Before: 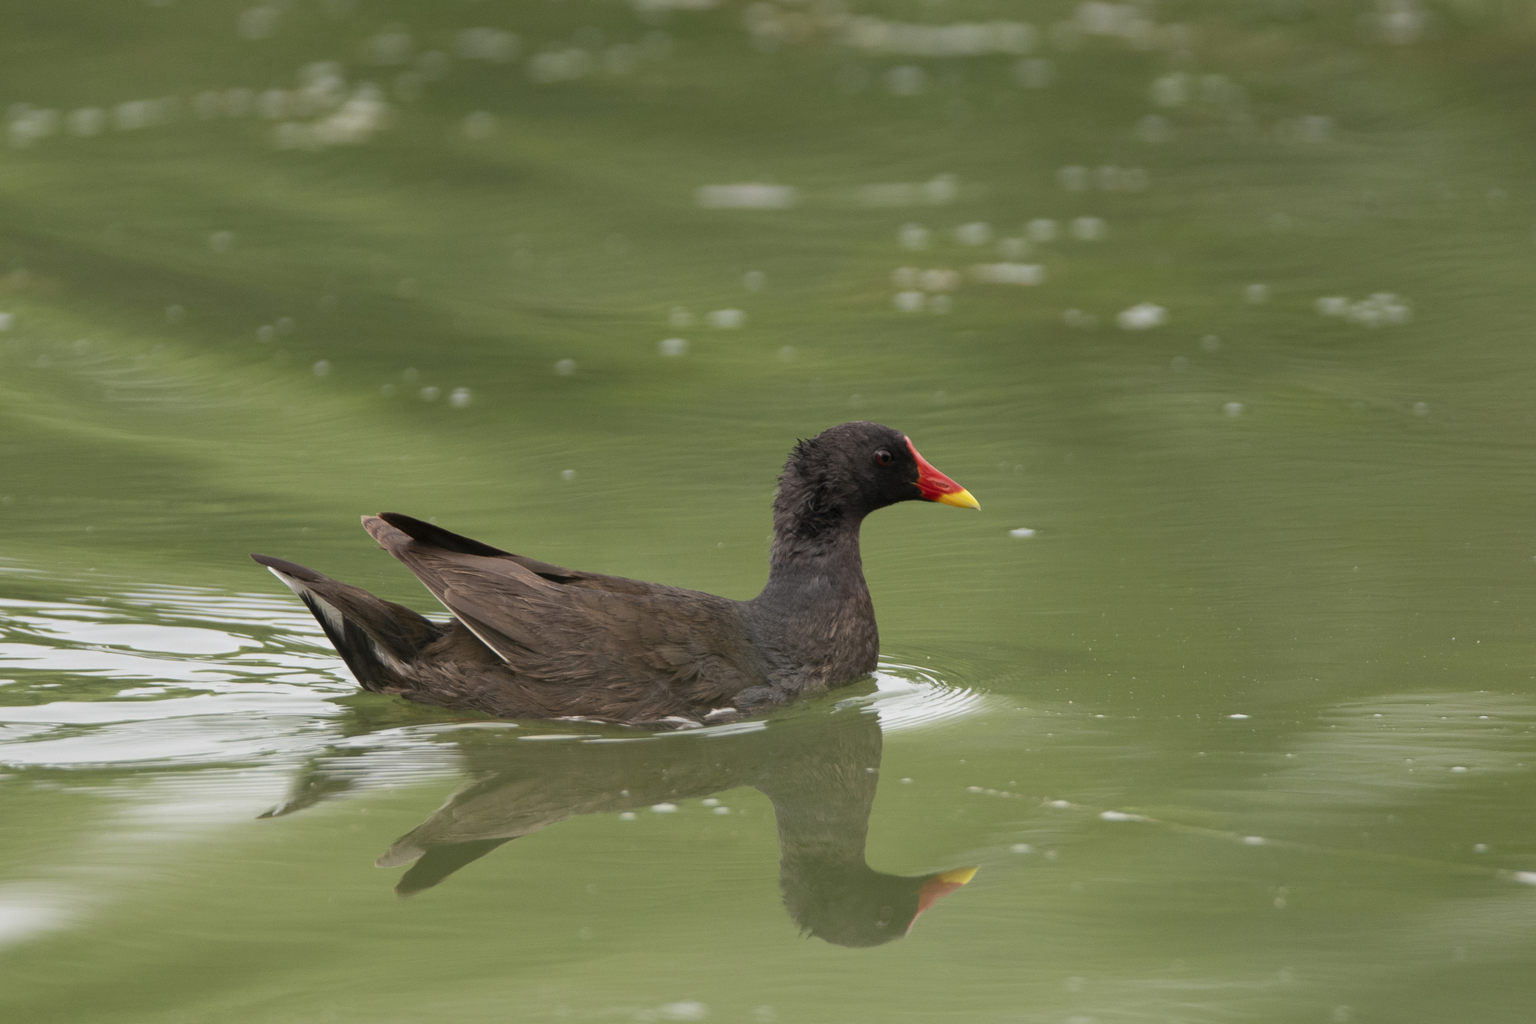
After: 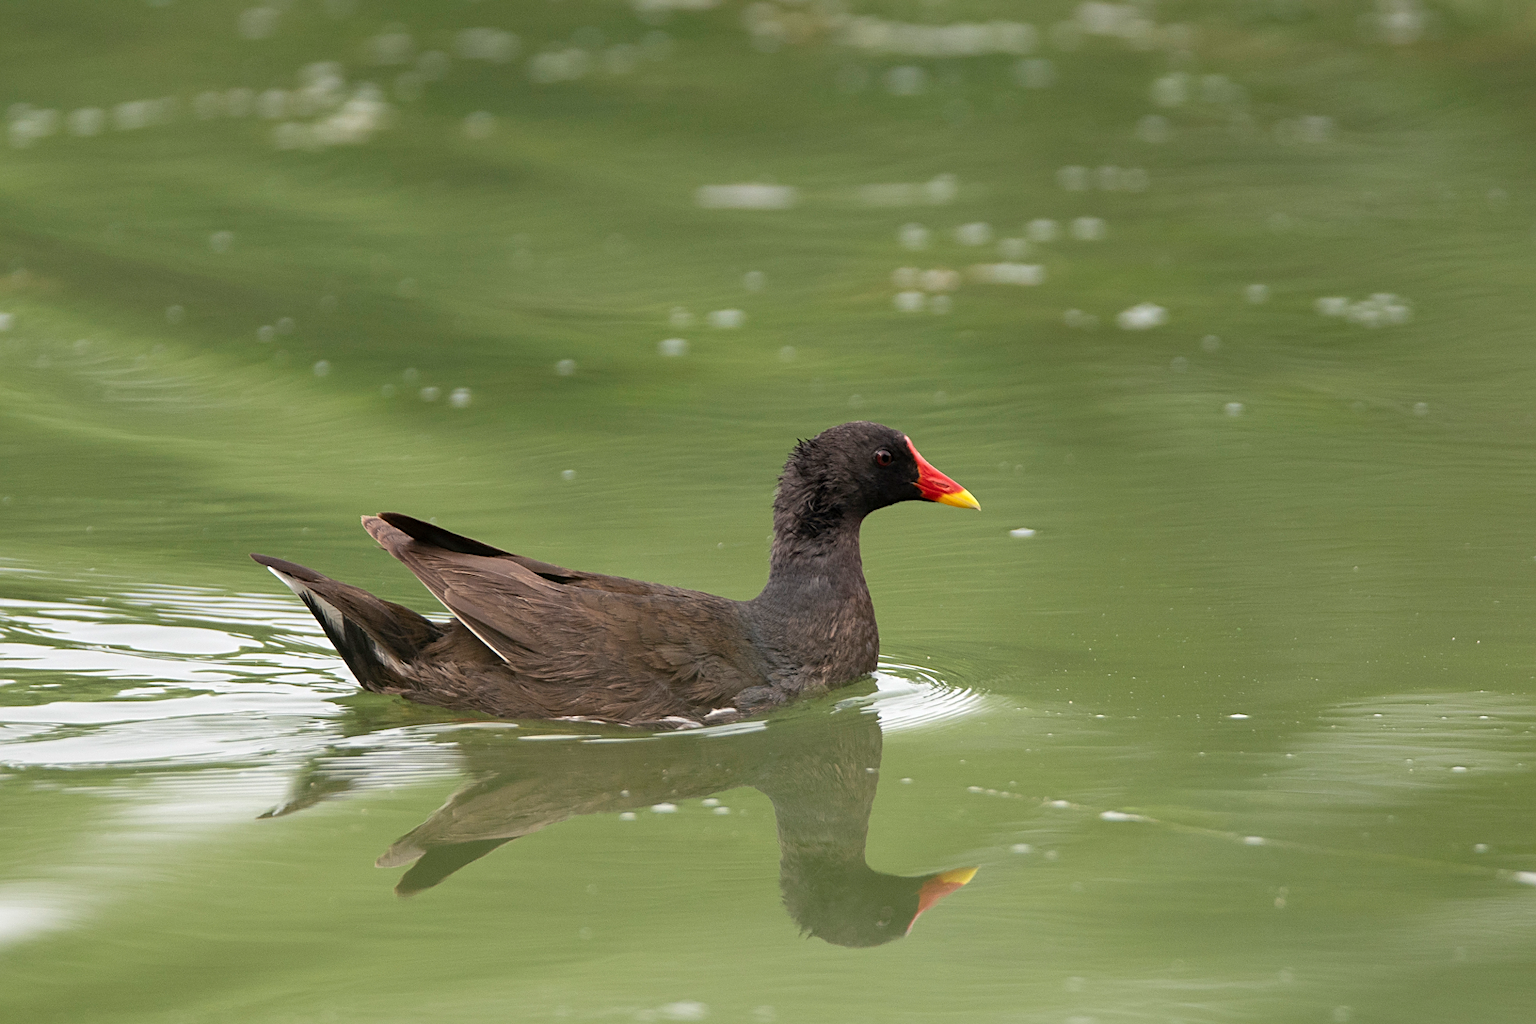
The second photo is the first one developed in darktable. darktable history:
sharpen: on, module defaults
exposure: exposure 0.293 EV, compensate exposure bias true, compensate highlight preservation false
